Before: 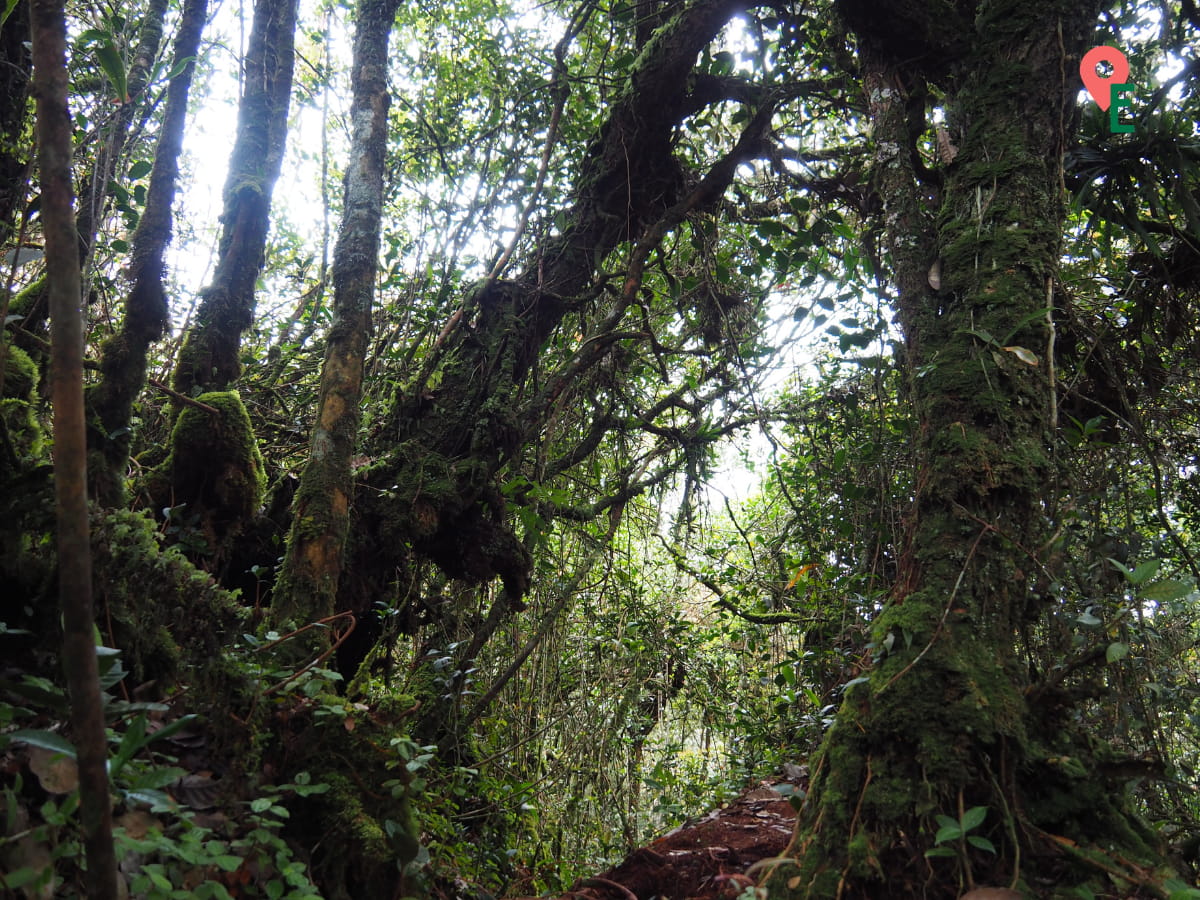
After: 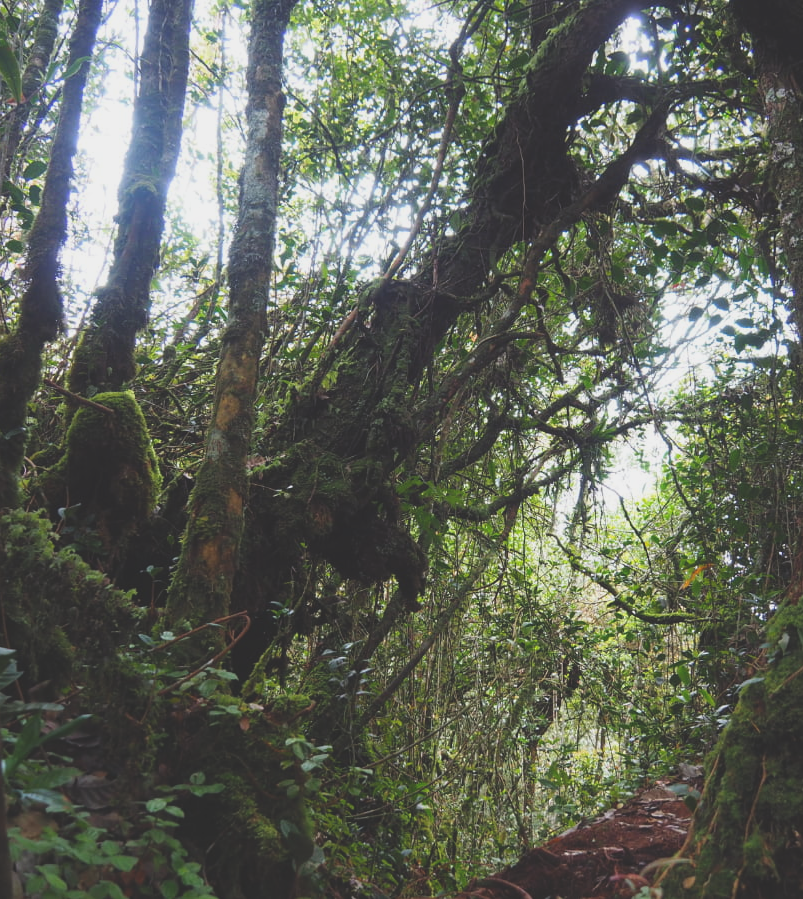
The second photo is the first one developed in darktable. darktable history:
exposure: black level correction -0.016, compensate exposure bias true, compensate highlight preservation false
crop and rotate: left 8.766%, right 24.284%
contrast brightness saturation: contrast -0.119
